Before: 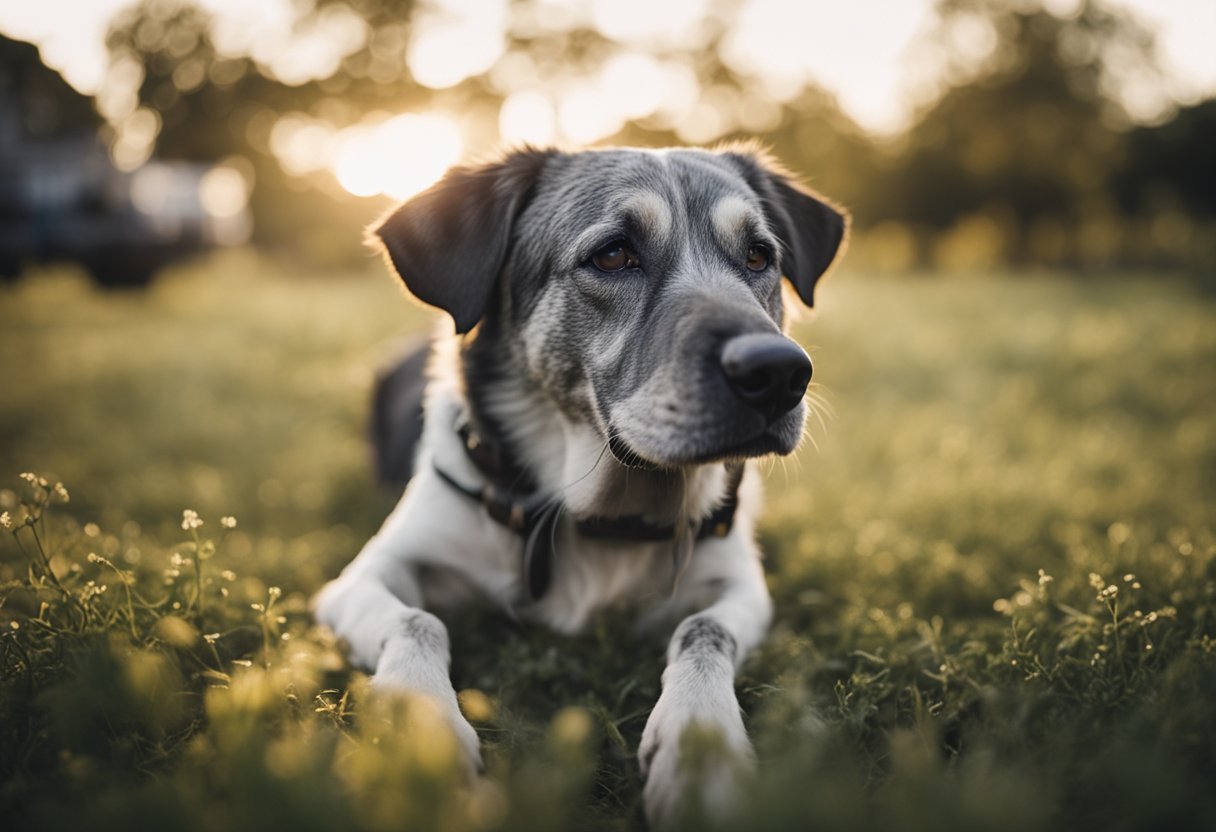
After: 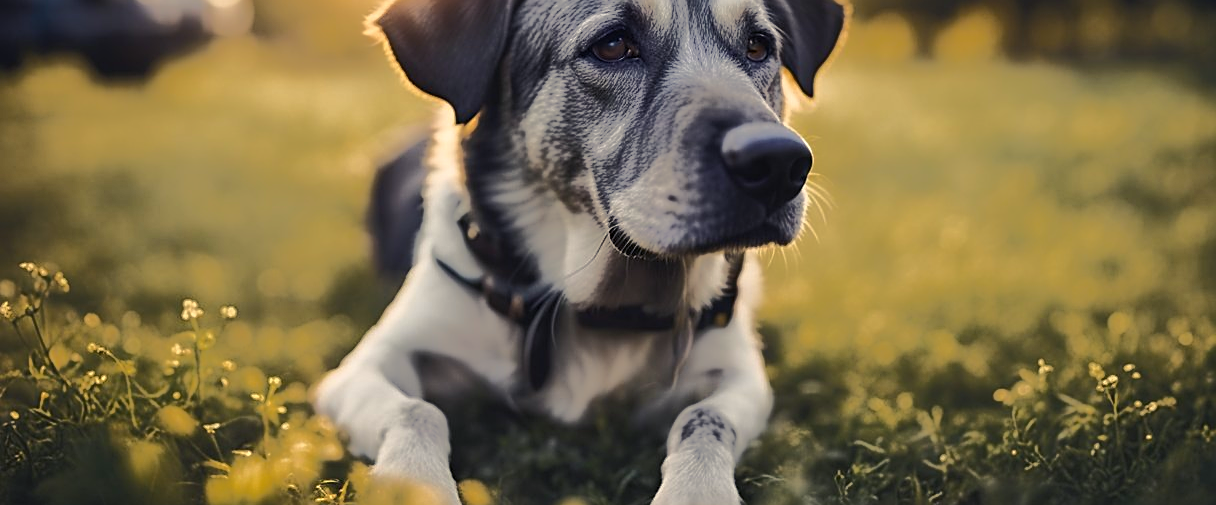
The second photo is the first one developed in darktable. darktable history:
color balance rgb: shadows lift › luminance -21.666%, shadows lift › chroma 6.616%, shadows lift › hue 272.03°, highlights gain › chroma 3.09%, highlights gain › hue 78.25°, perceptual saturation grading › global saturation 0.572%, global vibrance 34.304%
tone curve: curves: ch0 [(0, 0) (0.003, 0.005) (0.011, 0.012) (0.025, 0.026) (0.044, 0.046) (0.069, 0.071) (0.1, 0.098) (0.136, 0.135) (0.177, 0.178) (0.224, 0.217) (0.277, 0.274) (0.335, 0.335) (0.399, 0.442) (0.468, 0.543) (0.543, 0.6) (0.623, 0.628) (0.709, 0.679) (0.801, 0.782) (0.898, 0.904) (1, 1)], color space Lab, independent channels, preserve colors none
crop and rotate: top 25.341%, bottom 13.923%
sharpen: on, module defaults
